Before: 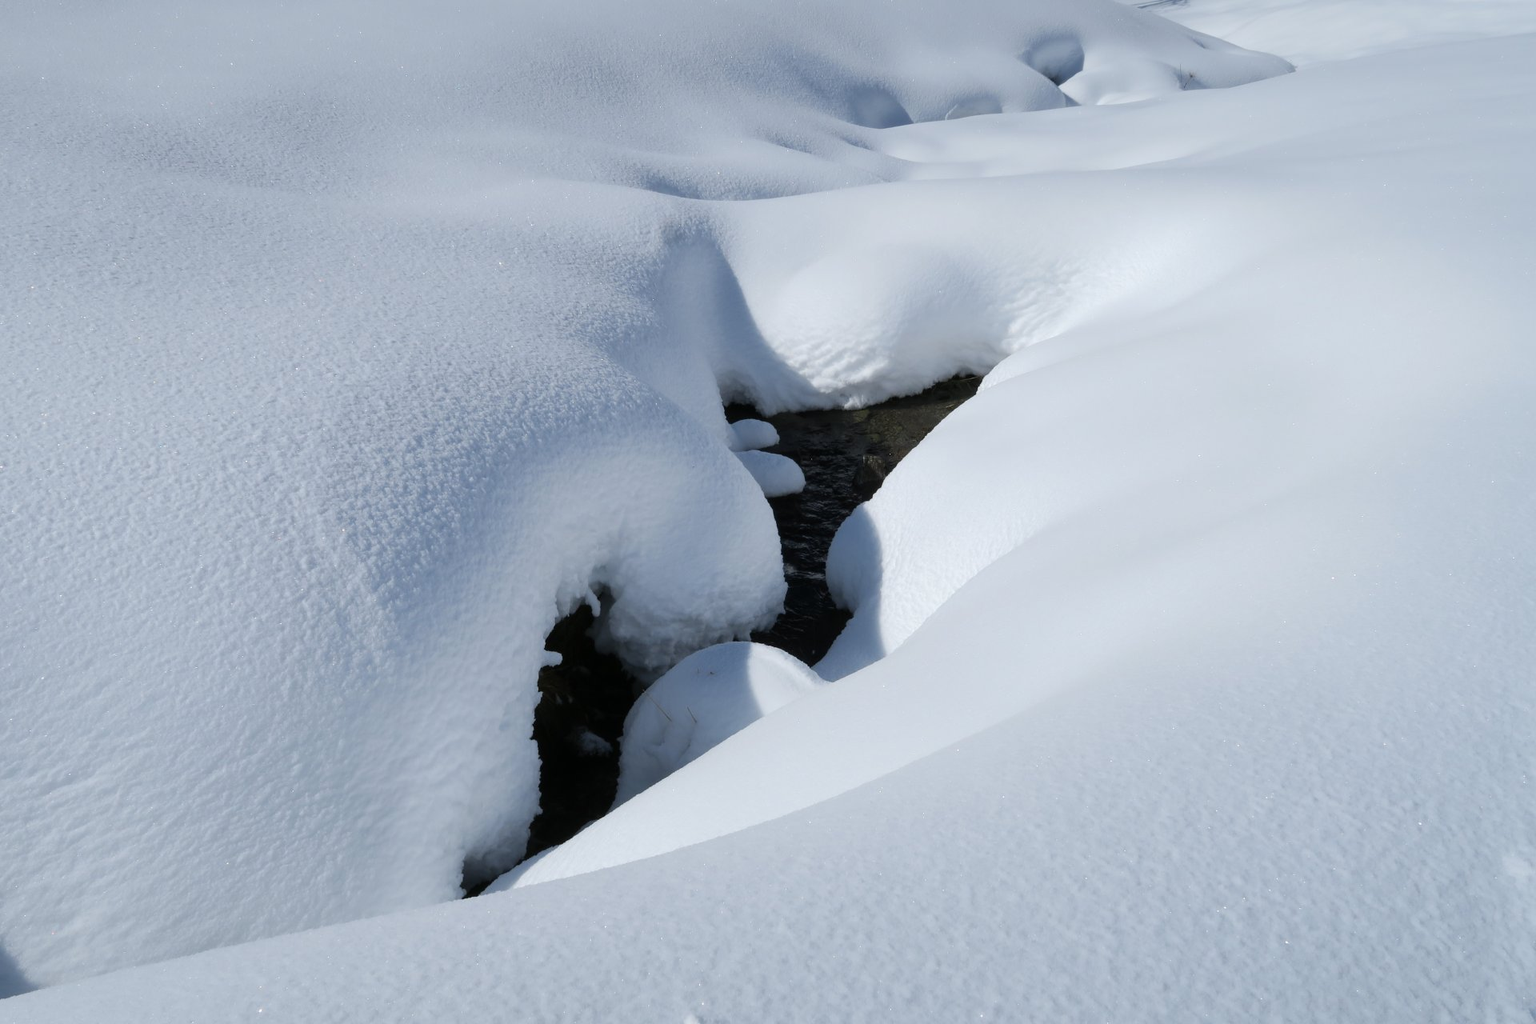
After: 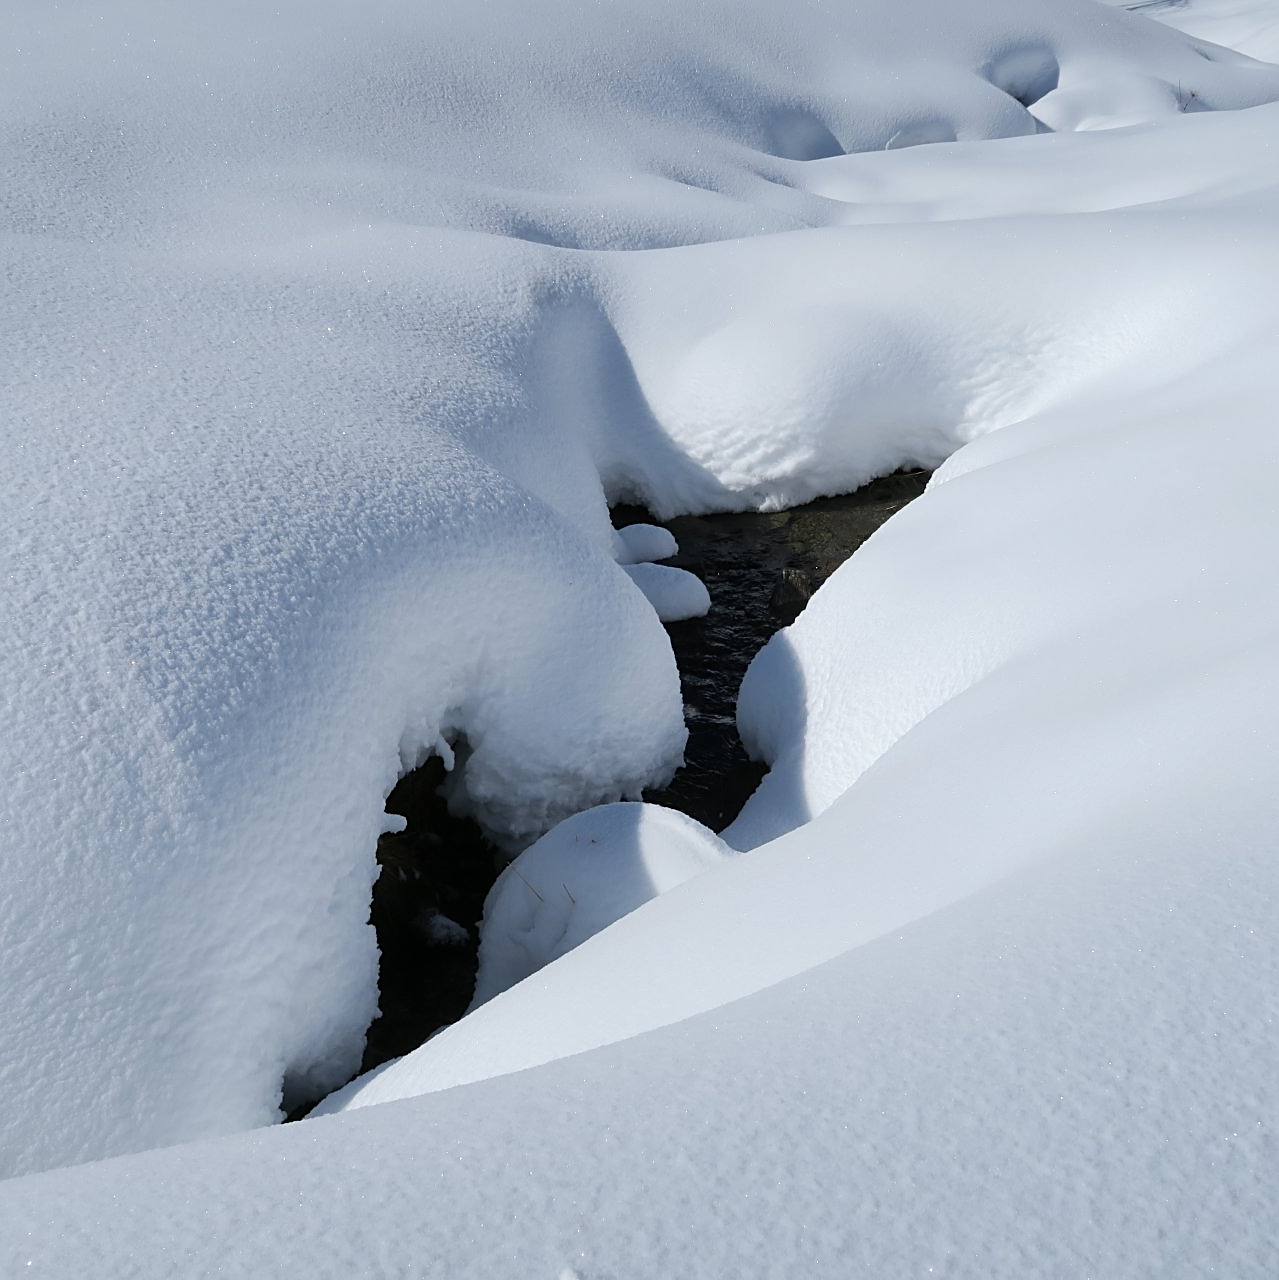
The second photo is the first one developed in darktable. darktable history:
crop: left 15.419%, right 17.914%
sharpen: amount 0.6
